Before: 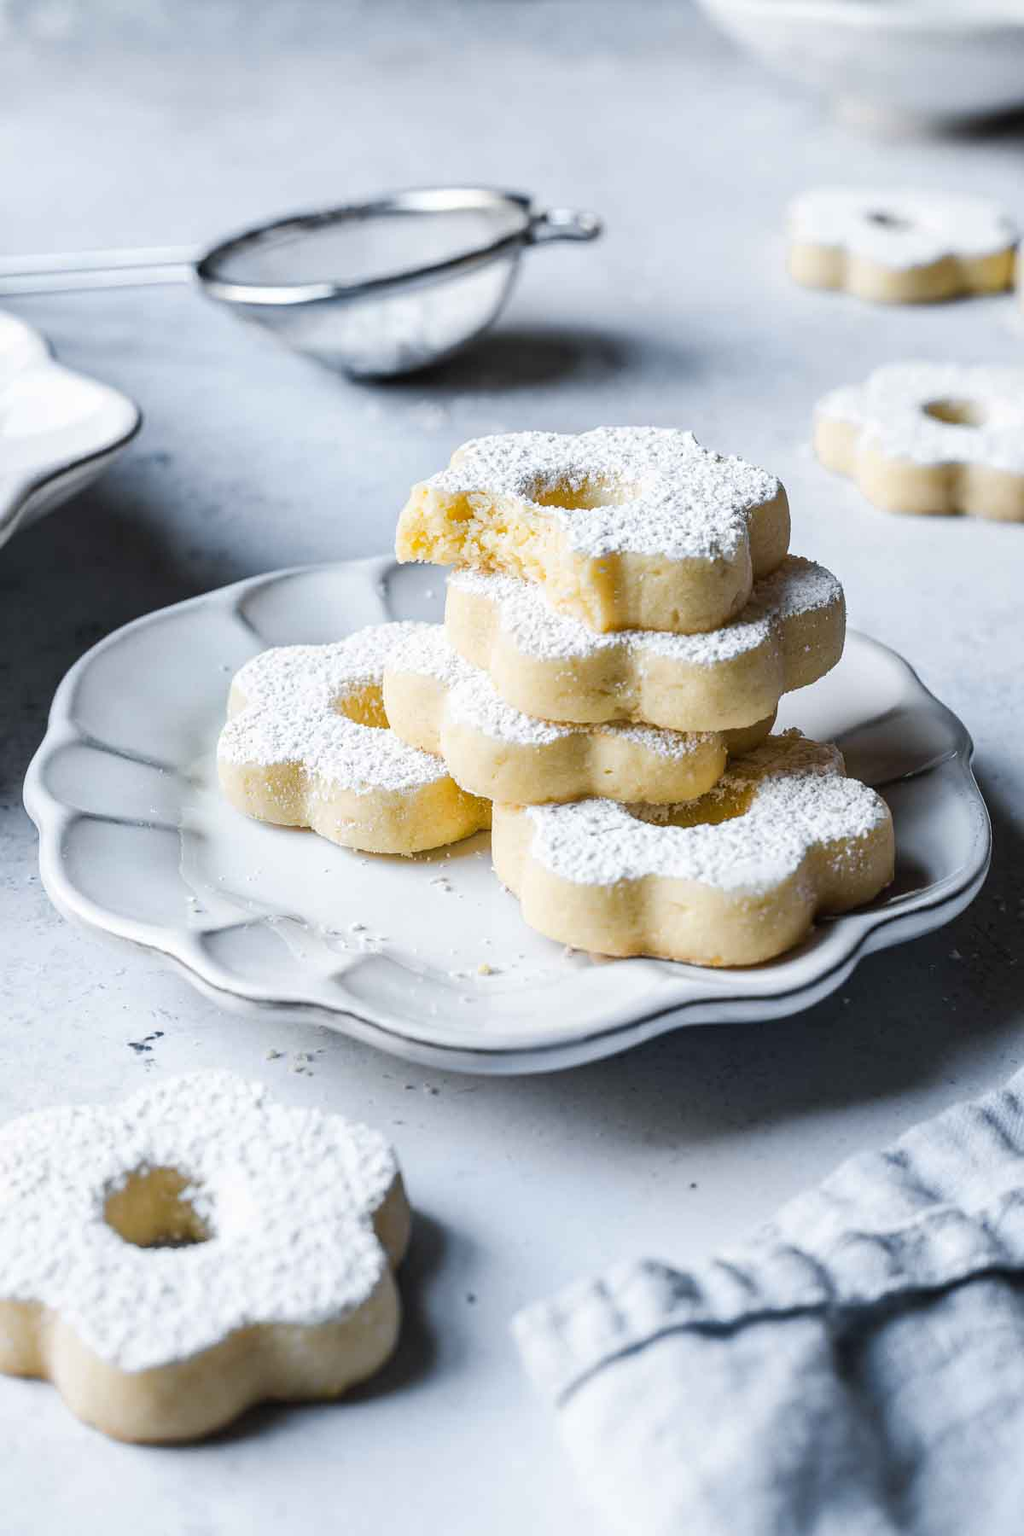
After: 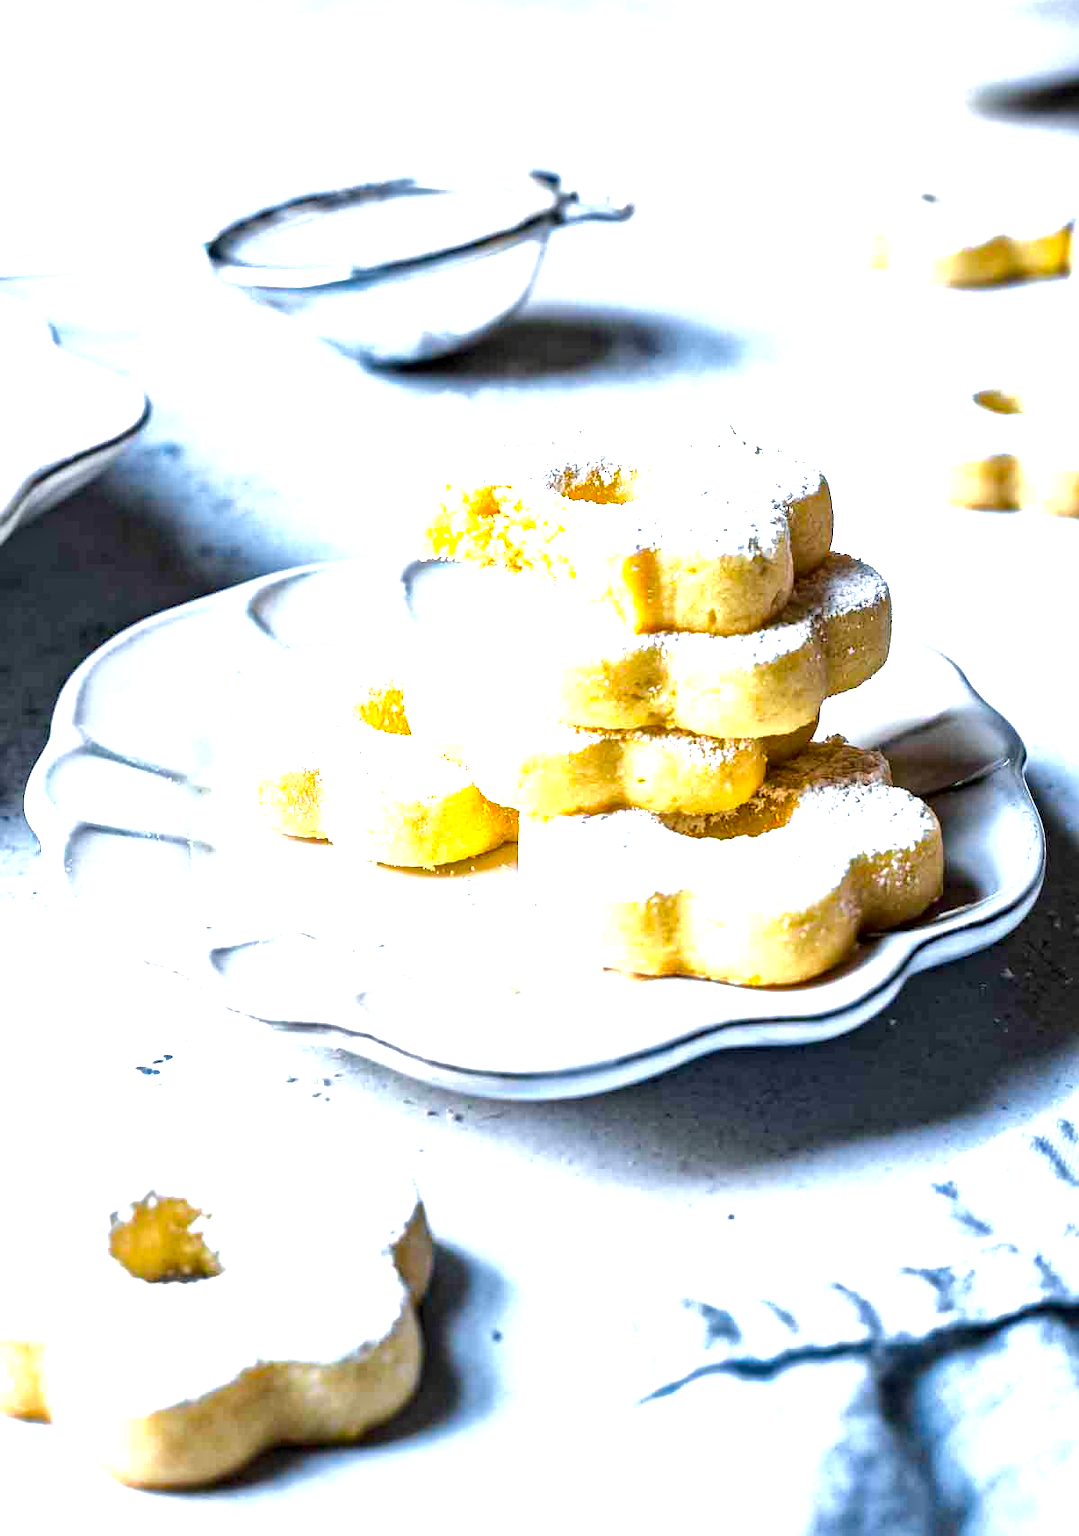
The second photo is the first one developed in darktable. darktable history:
tone equalizer: -8 EV -0.388 EV, -7 EV -0.388 EV, -6 EV -0.344 EV, -5 EV -0.199 EV, -3 EV 0.256 EV, -2 EV 0.312 EV, -1 EV 0.391 EV, +0 EV 0.396 EV, edges refinement/feathering 500, mask exposure compensation -1.57 EV, preserve details guided filter
exposure: exposure 1 EV, compensate exposure bias true, compensate highlight preservation false
contrast brightness saturation: saturation 0.507
crop and rotate: top 2.102%, bottom 3.01%
haze removal: compatibility mode true, adaptive false
local contrast: mode bilateral grid, contrast 21, coarseness 18, detail 163%, midtone range 0.2
